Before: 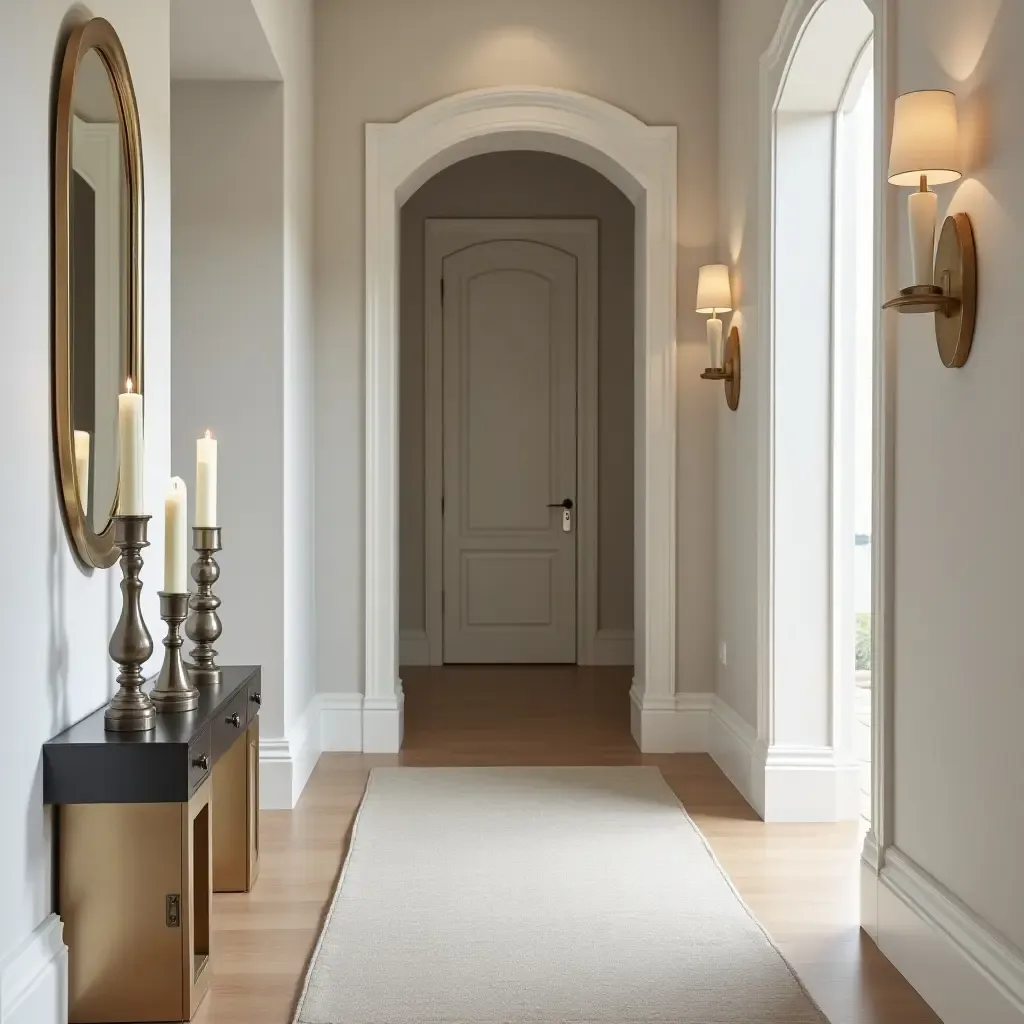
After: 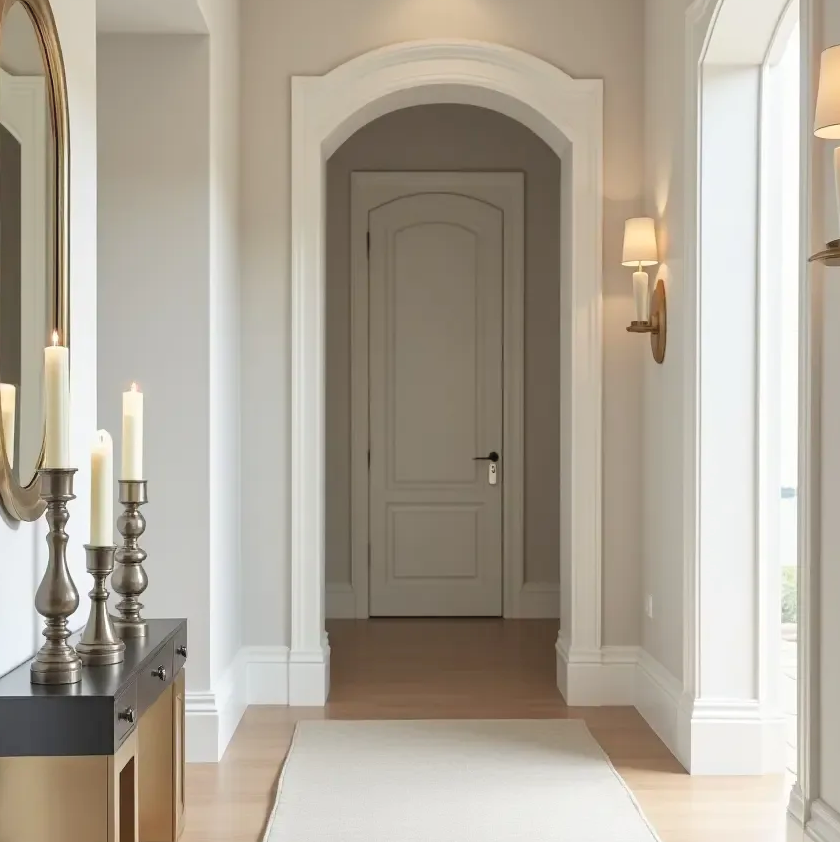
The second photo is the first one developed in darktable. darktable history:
crop and rotate: left 7.255%, top 4.605%, right 10.628%, bottom 13.168%
contrast brightness saturation: brightness 0.148
